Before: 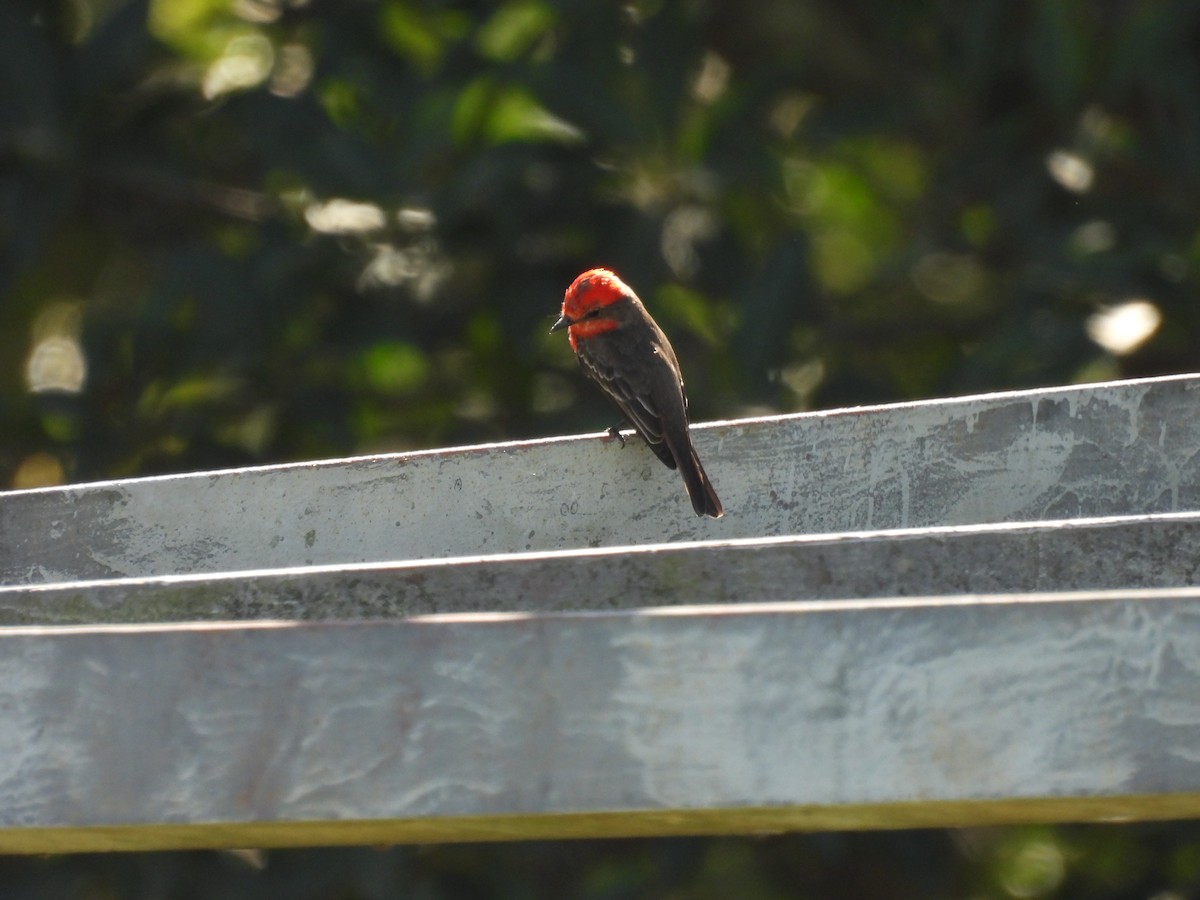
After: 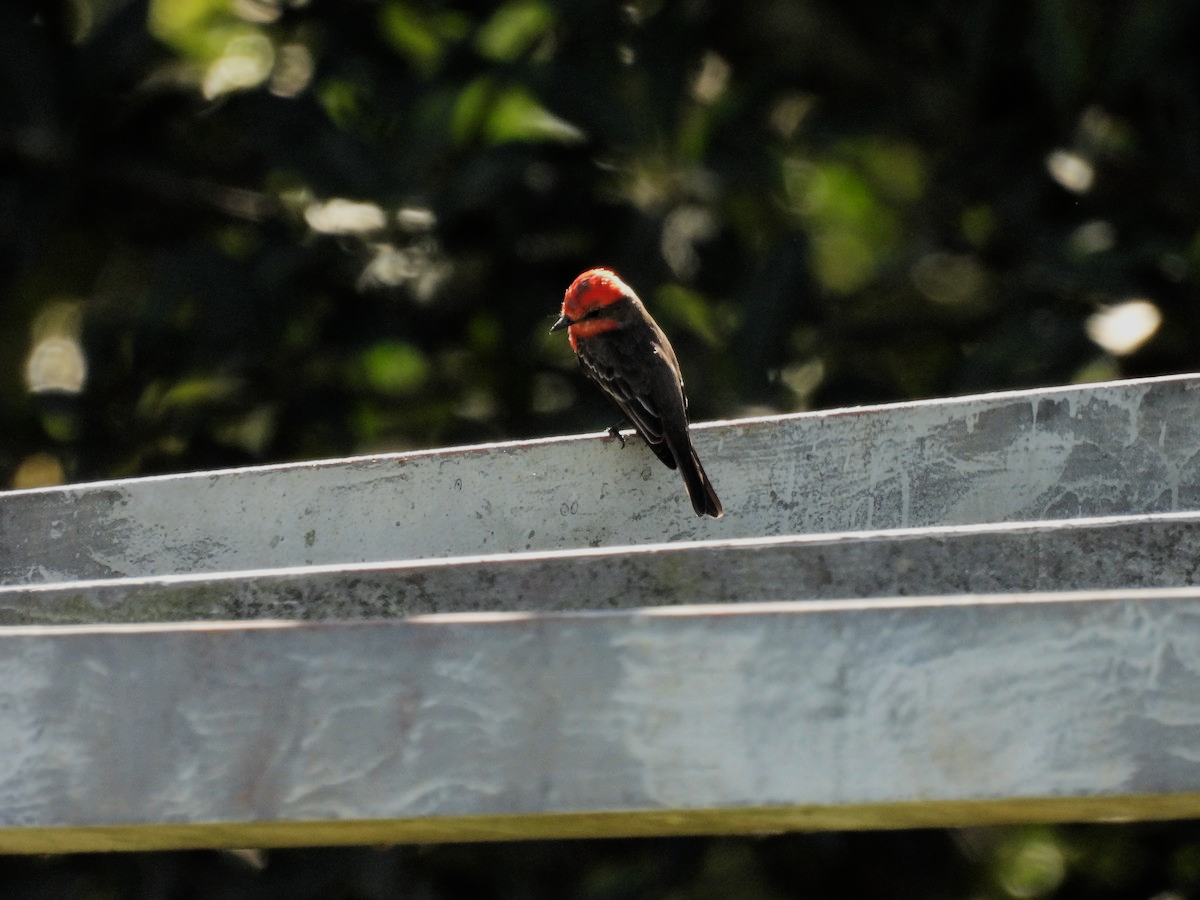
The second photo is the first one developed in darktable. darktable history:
filmic rgb: black relative exposure -5.14 EV, white relative exposure 3.96 EV, hardness 2.91, contrast 1.189, highlights saturation mix -28.74%
